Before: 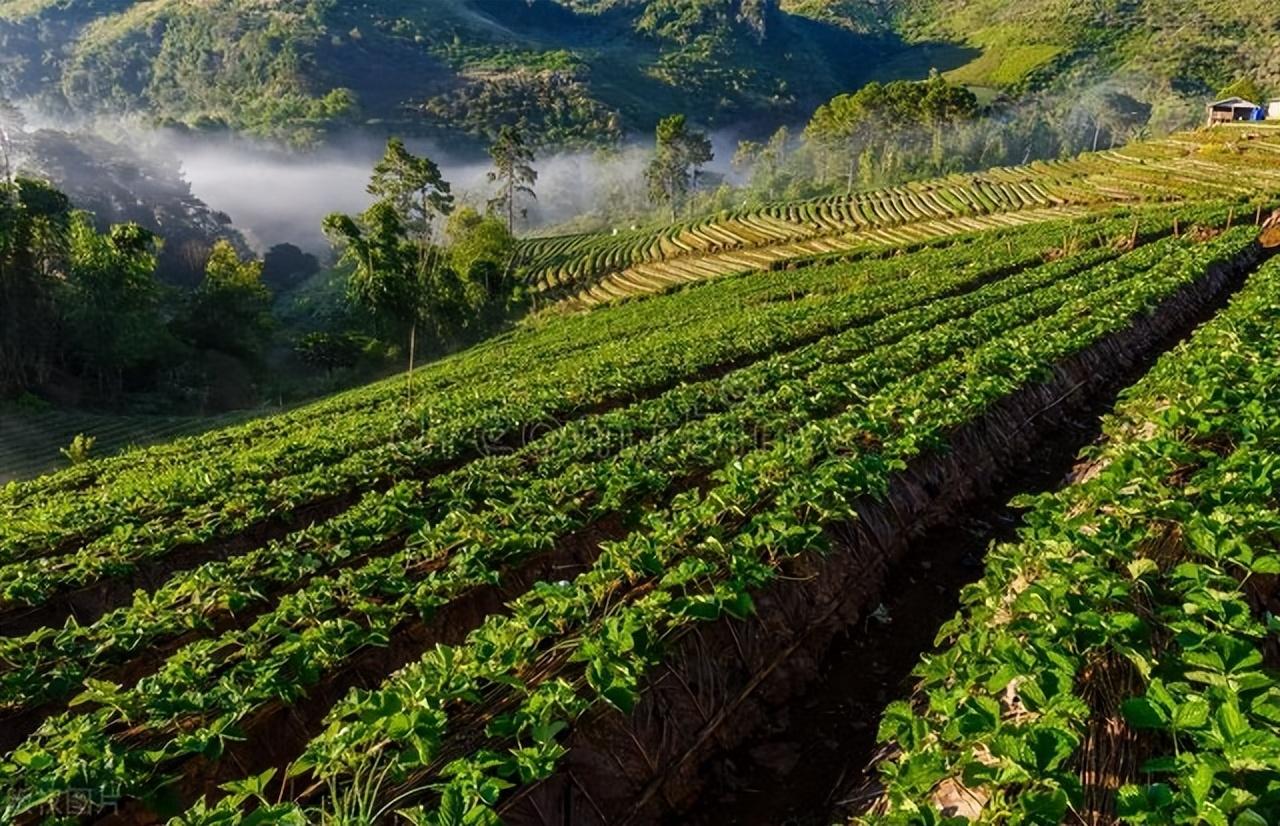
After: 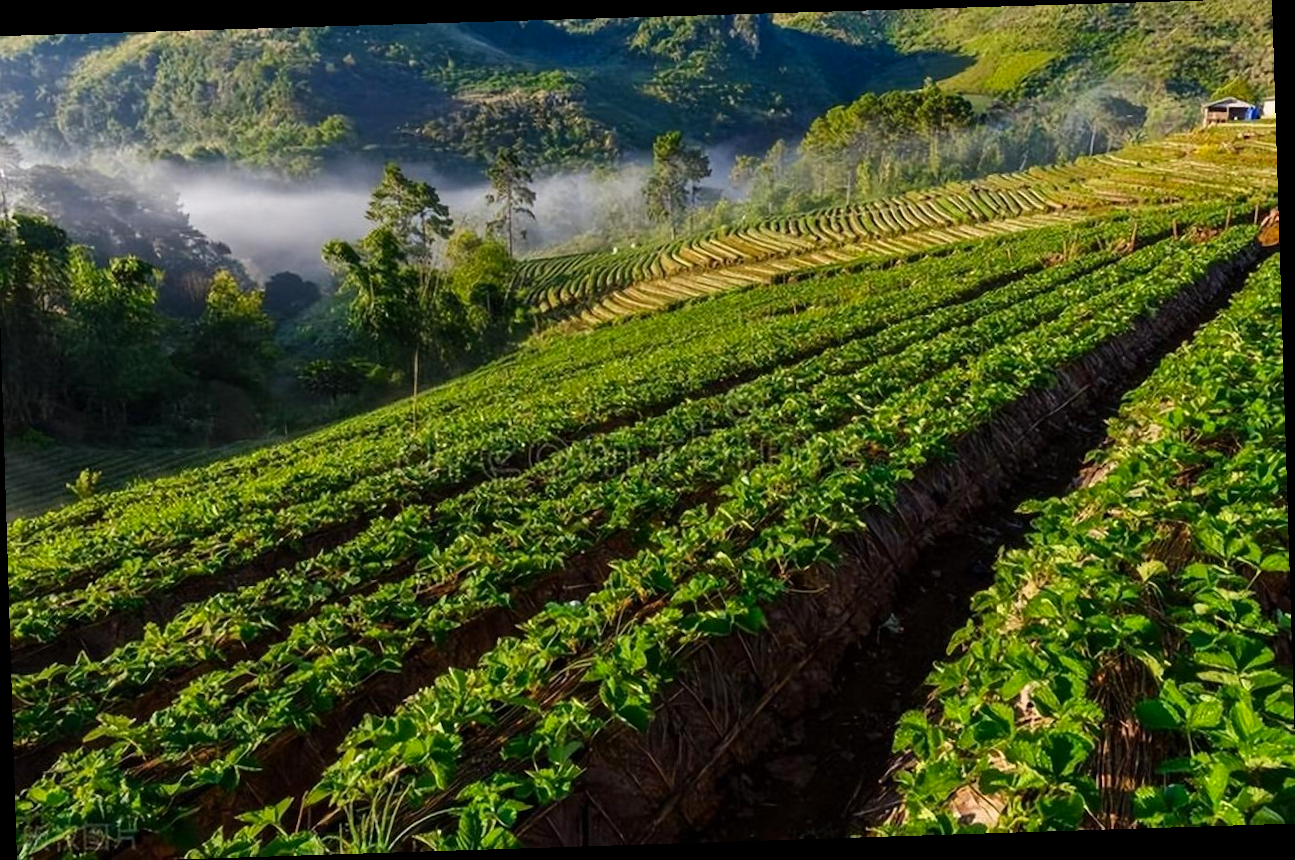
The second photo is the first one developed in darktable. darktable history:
tone equalizer: on, module defaults
color correction: saturation 1.1
rotate and perspective: rotation -1.77°, lens shift (horizontal) 0.004, automatic cropping off
crop and rotate: left 0.614%, top 0.179%, bottom 0.309%
